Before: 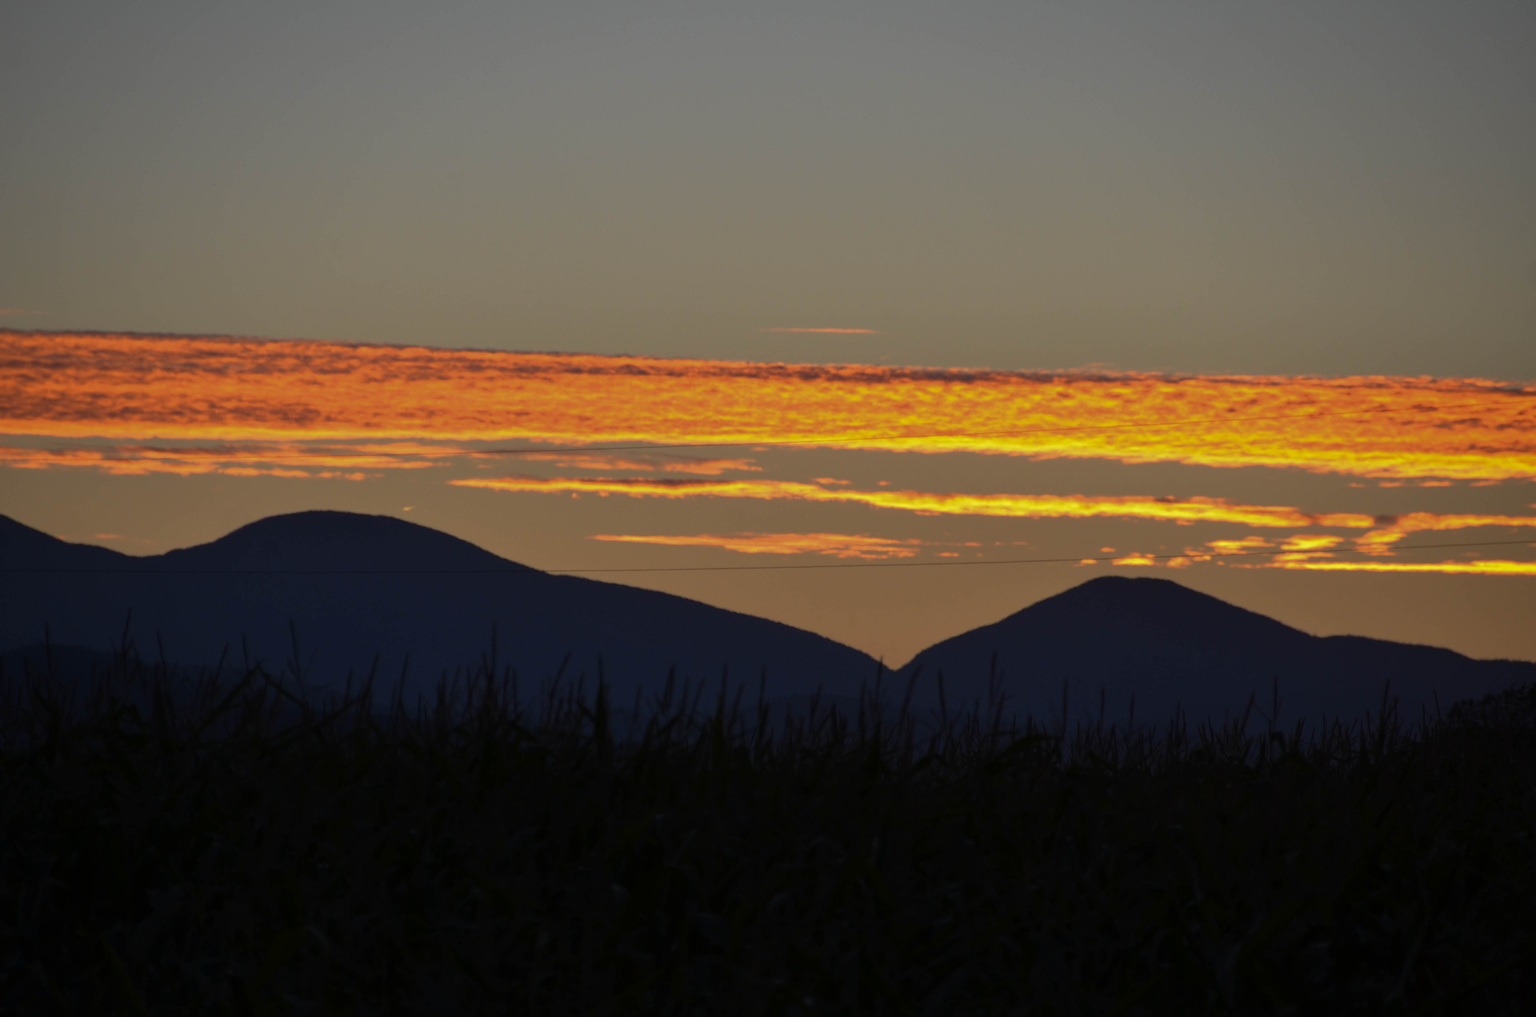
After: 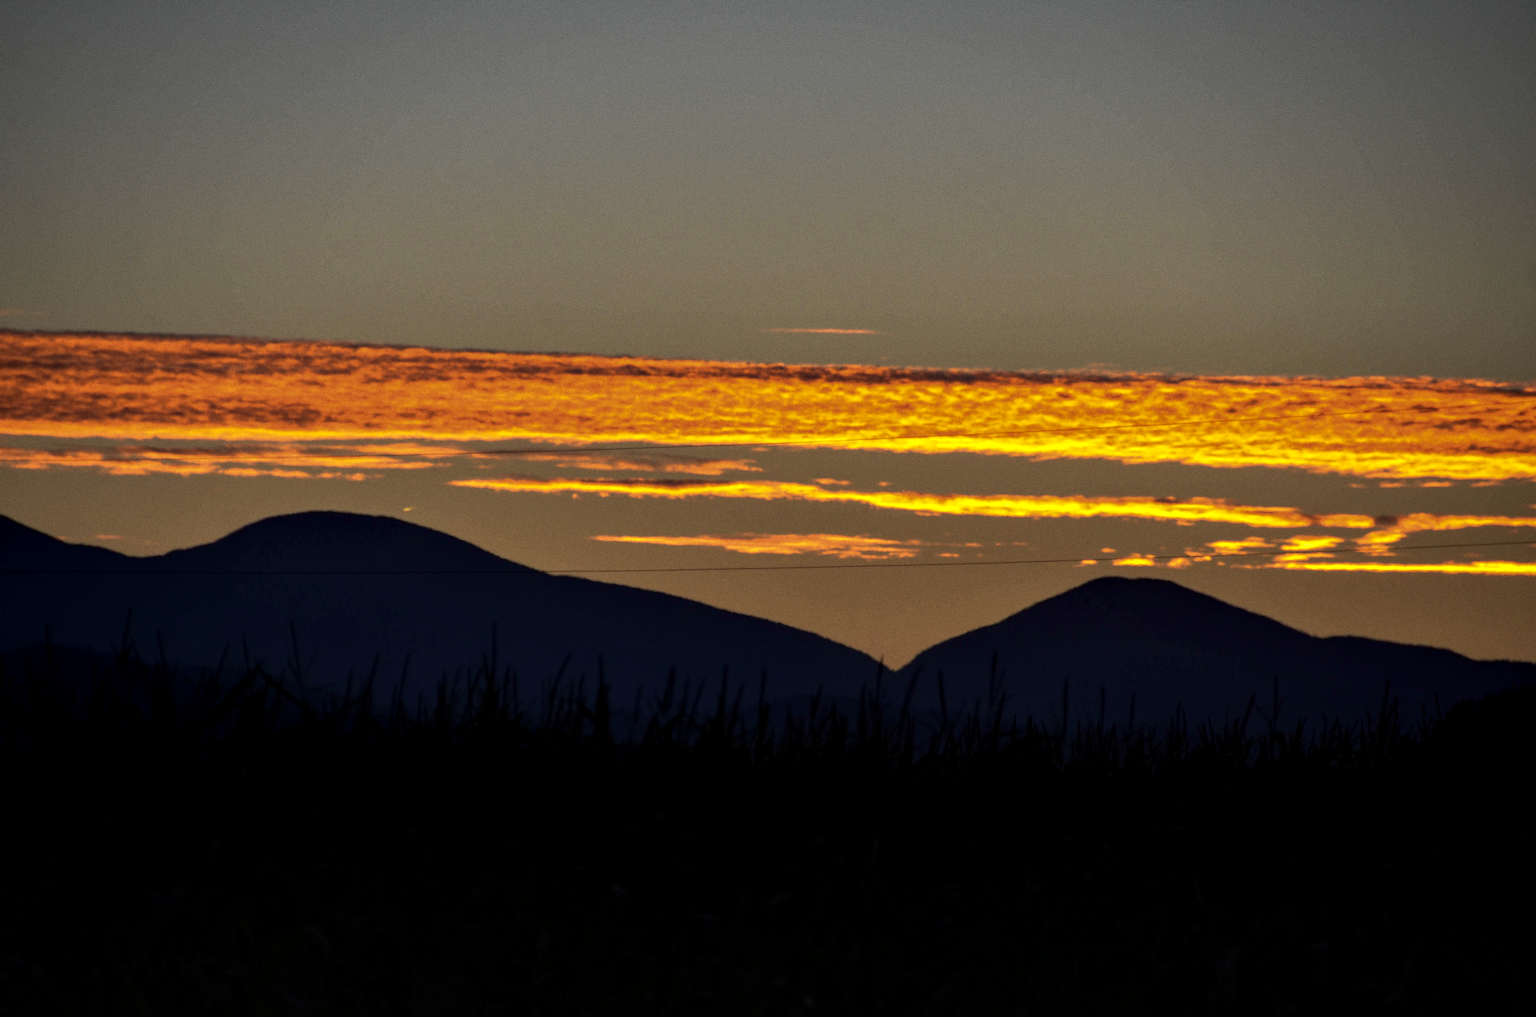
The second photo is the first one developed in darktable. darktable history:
exposure: exposure 0.014 EV, compensate highlight preservation false
local contrast: detail 140%
grain: coarseness 0.47 ISO
shadows and highlights: shadows -20, white point adjustment -2, highlights -35
color balance rgb: perceptual brilliance grading › highlights 14.29%, perceptual brilliance grading › mid-tones -5.92%, perceptual brilliance grading › shadows -26.83%, global vibrance 31.18%
